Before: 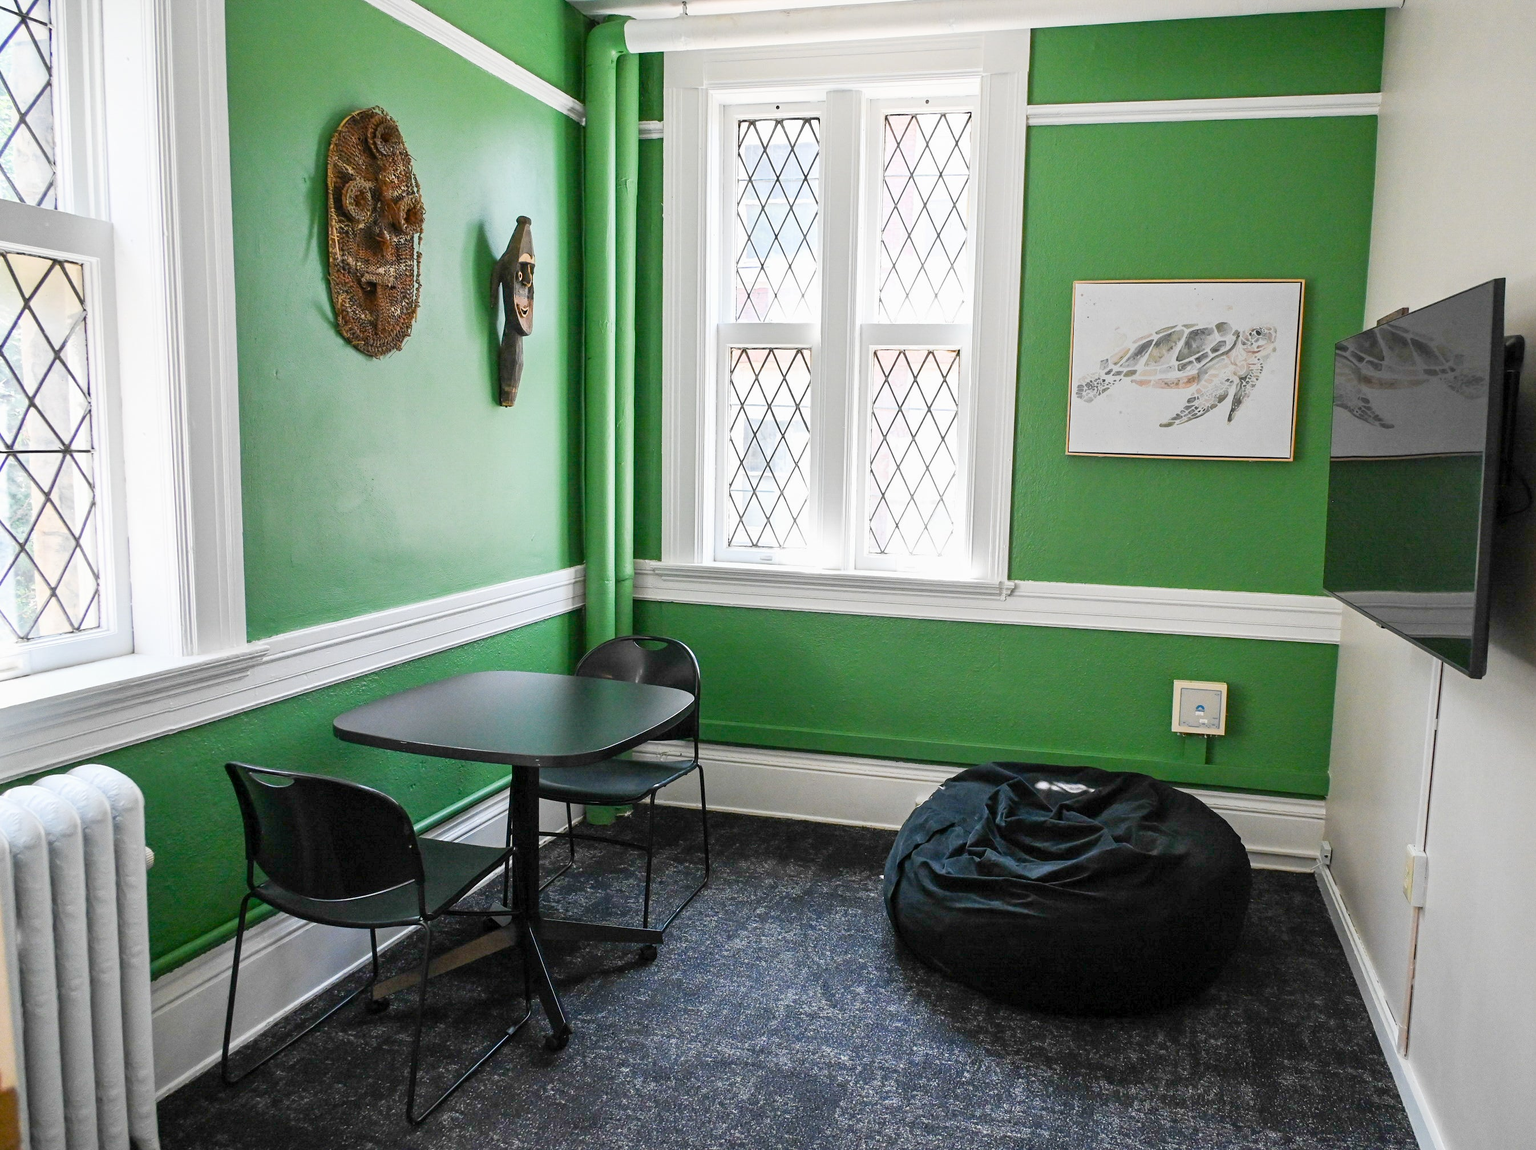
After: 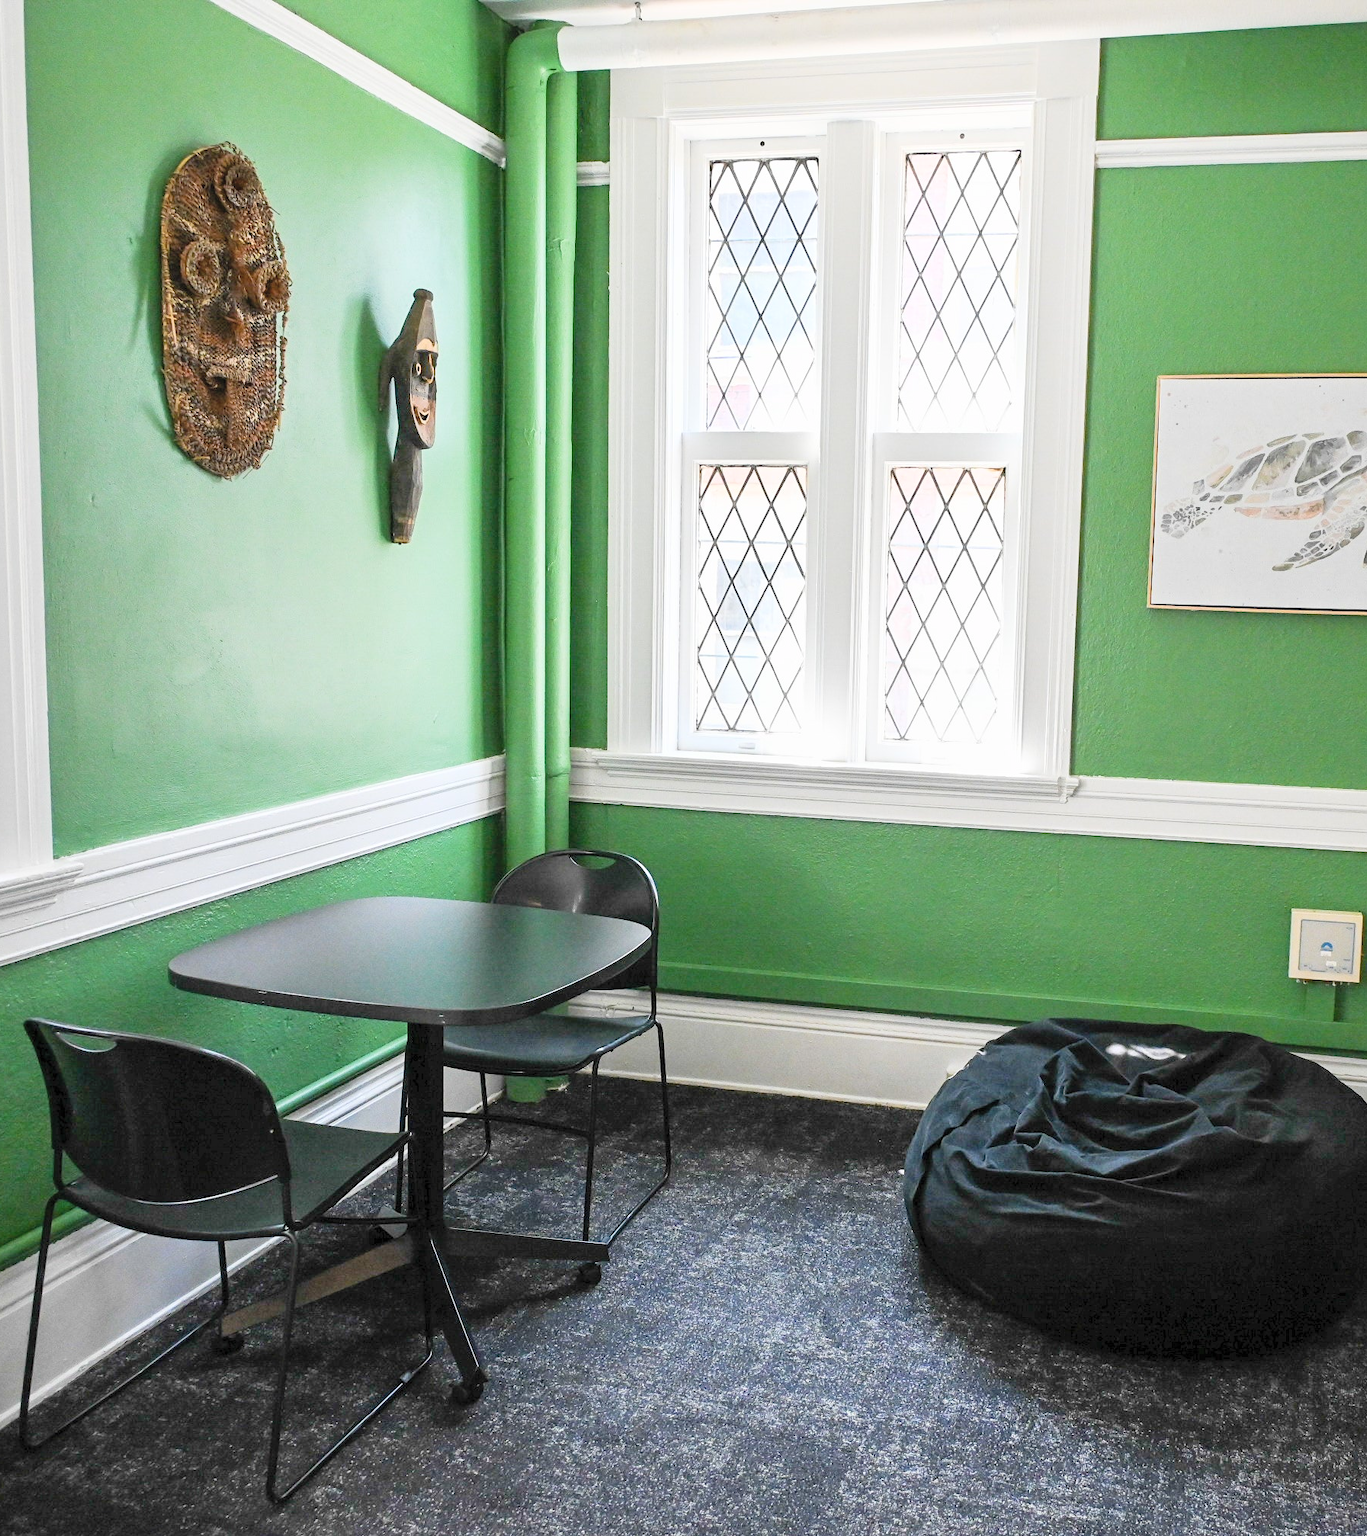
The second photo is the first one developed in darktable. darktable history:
contrast brightness saturation: contrast 0.14, brightness 0.21
crop and rotate: left 13.537%, right 19.796%
